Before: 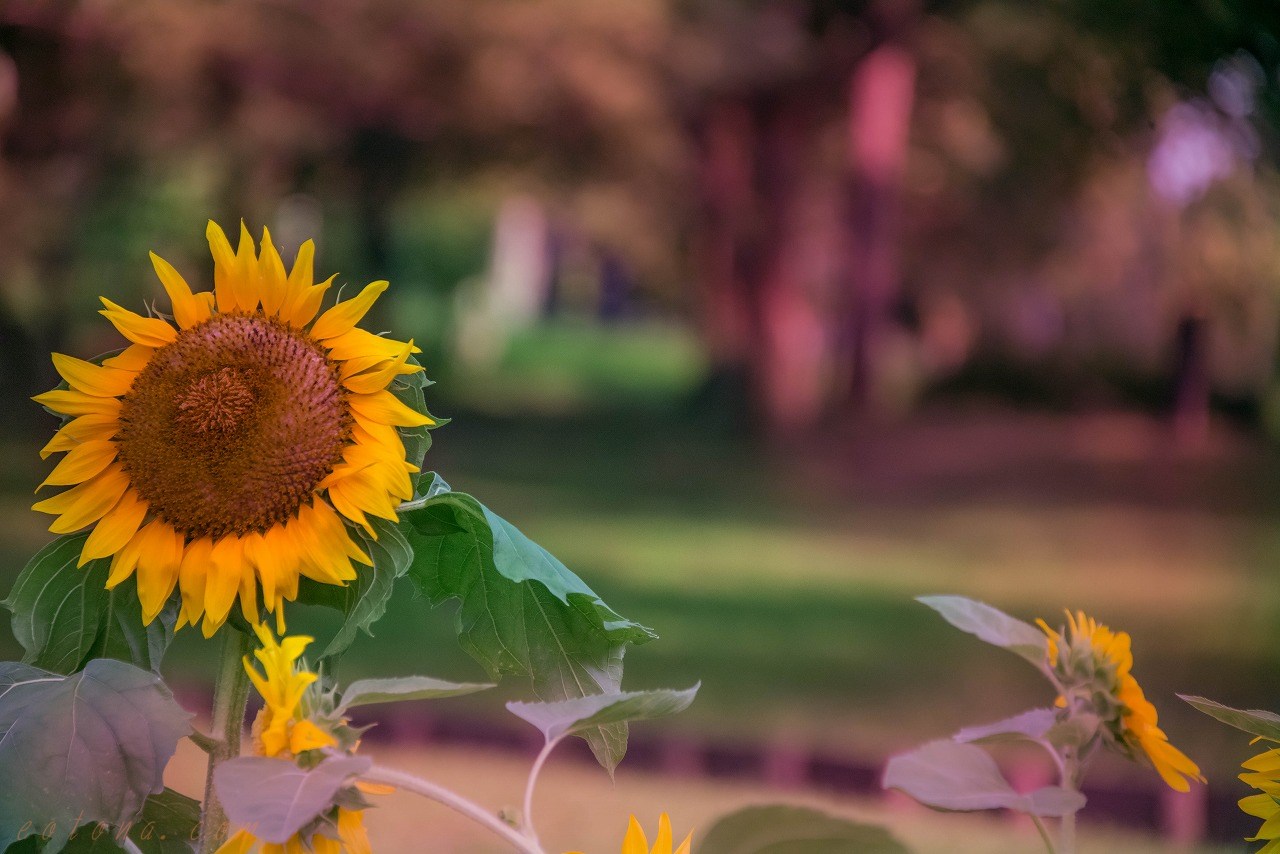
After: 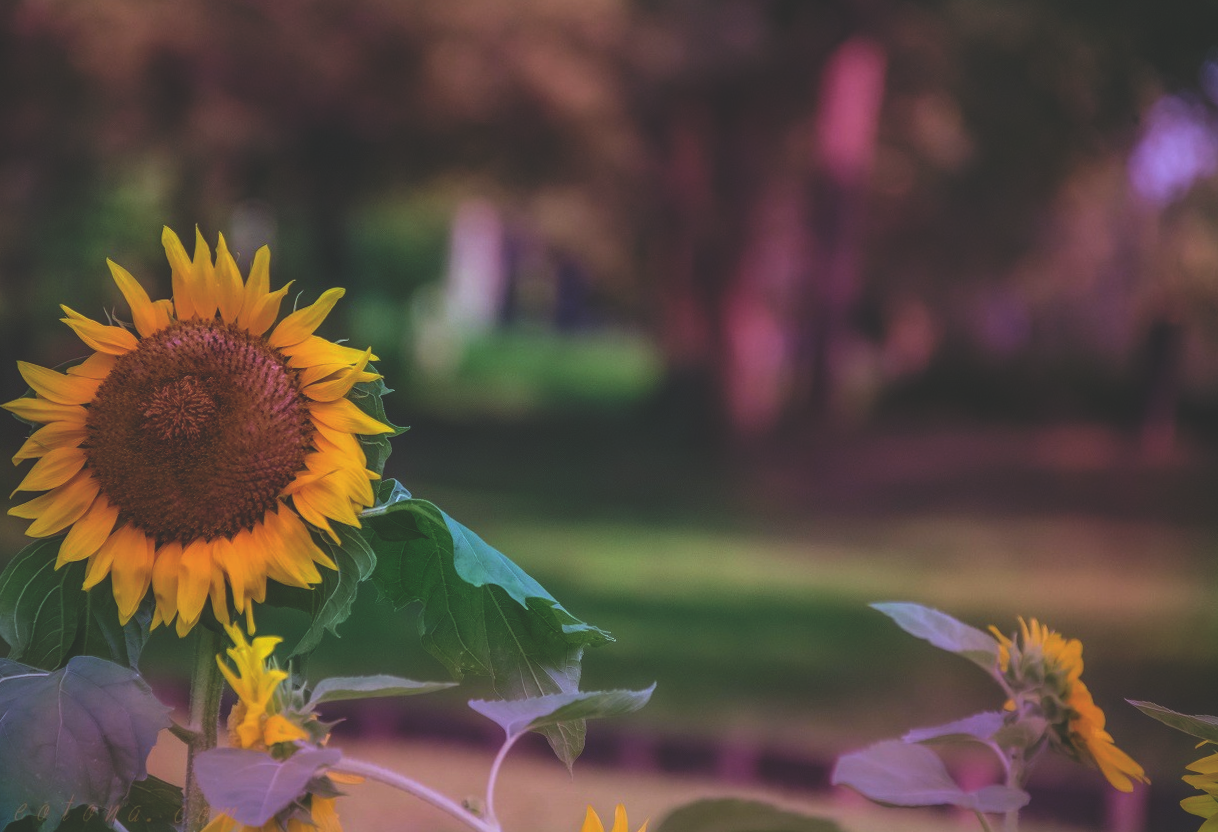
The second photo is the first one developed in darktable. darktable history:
bloom: size 16%, threshold 98%, strength 20%
local contrast: on, module defaults
haze removal: strength -0.1, adaptive false
white balance: red 0.931, blue 1.11
rgb curve: curves: ch0 [(0, 0.186) (0.314, 0.284) (0.775, 0.708) (1, 1)], compensate middle gray true, preserve colors none
velvia: on, module defaults
rotate and perspective: rotation 0.074°, lens shift (vertical) 0.096, lens shift (horizontal) -0.041, crop left 0.043, crop right 0.952, crop top 0.024, crop bottom 0.979
